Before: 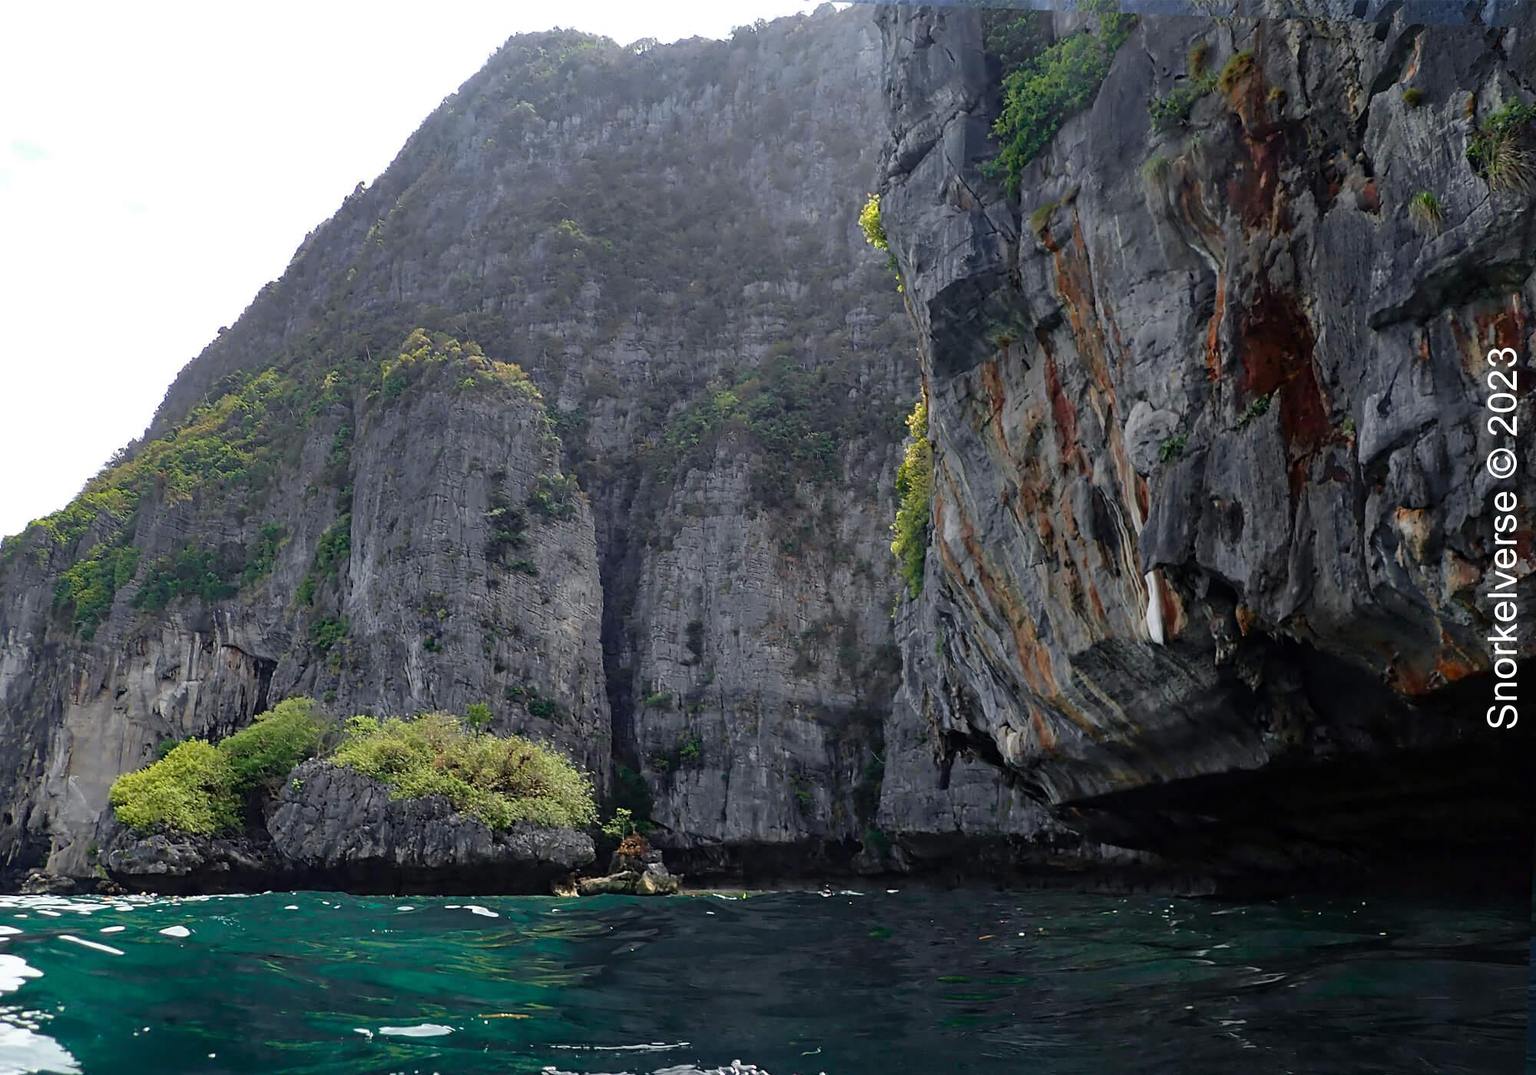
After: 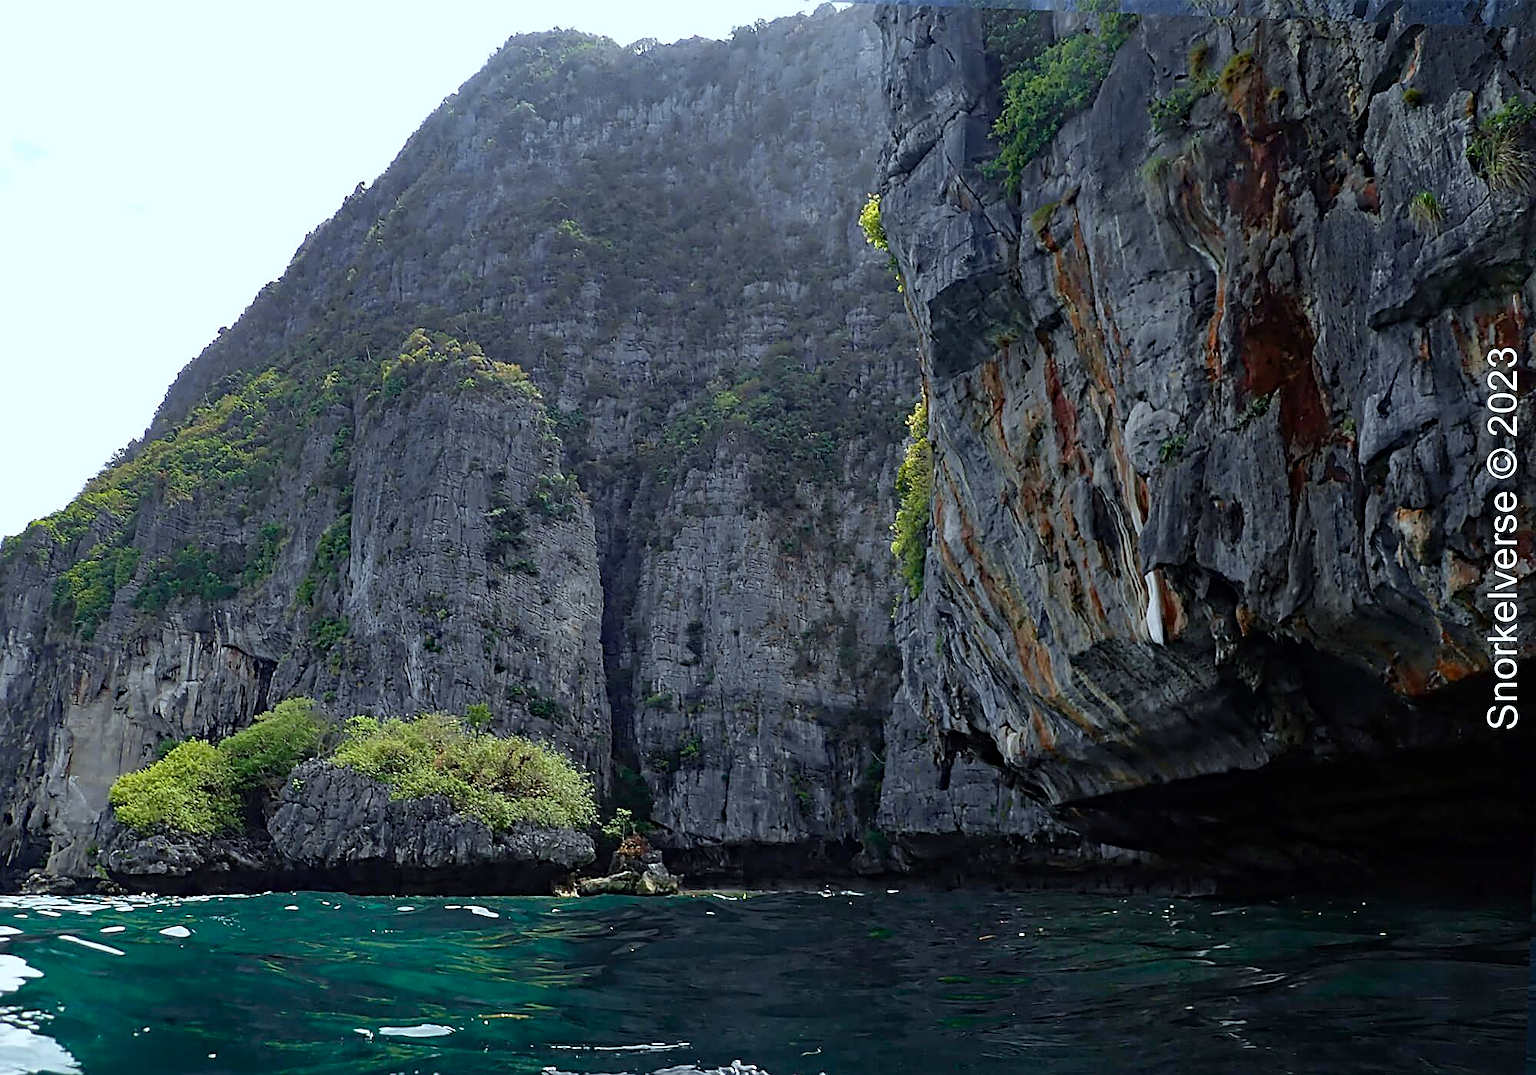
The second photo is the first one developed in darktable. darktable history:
haze removal: strength 0.29, distance 0.25, compatibility mode true, adaptive false
sharpen: on, module defaults
white balance: red 0.925, blue 1.046
